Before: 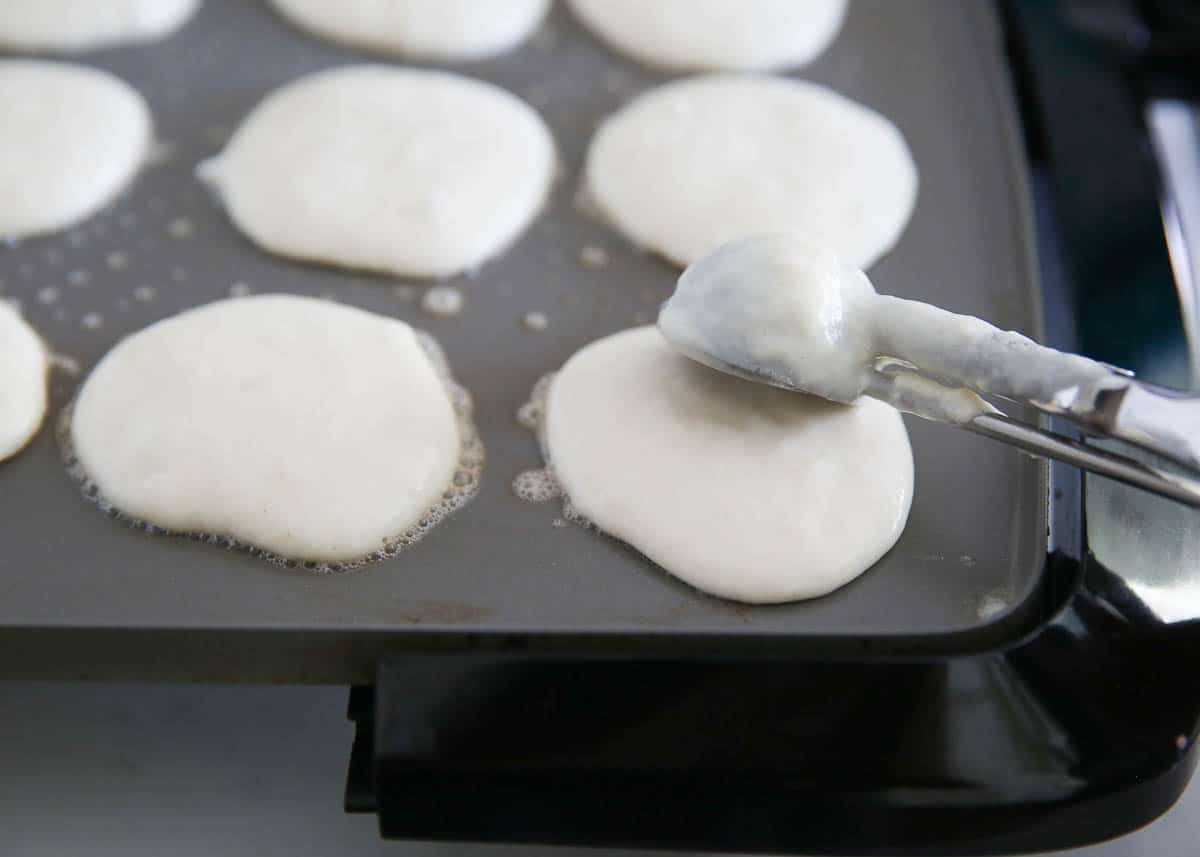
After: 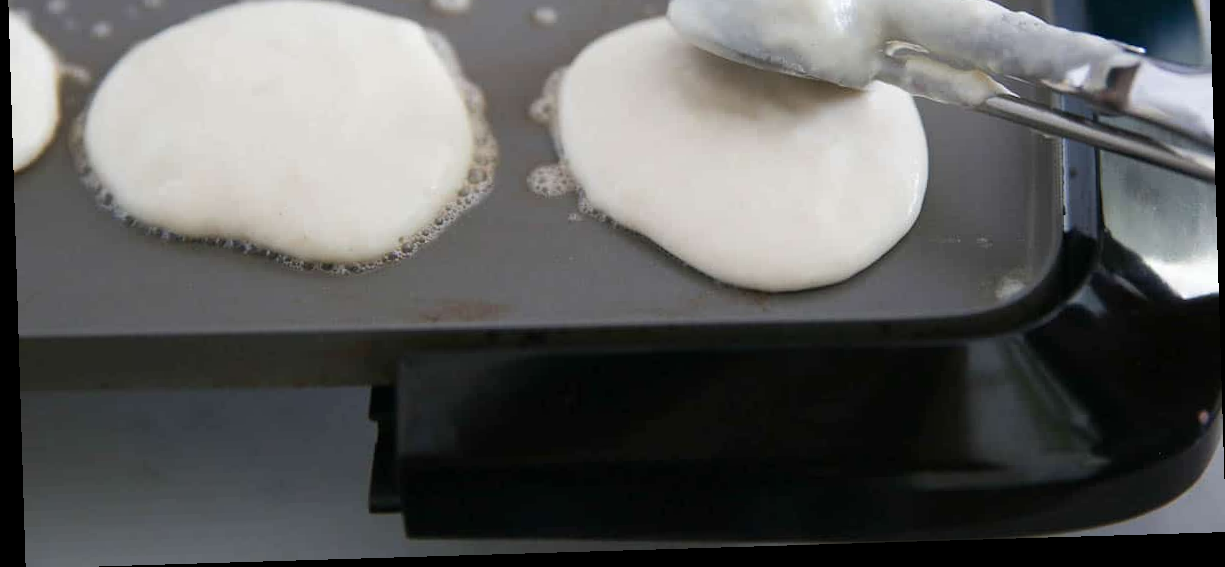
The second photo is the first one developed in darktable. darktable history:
crop and rotate: top 36.435%
rotate and perspective: rotation -1.75°, automatic cropping off
